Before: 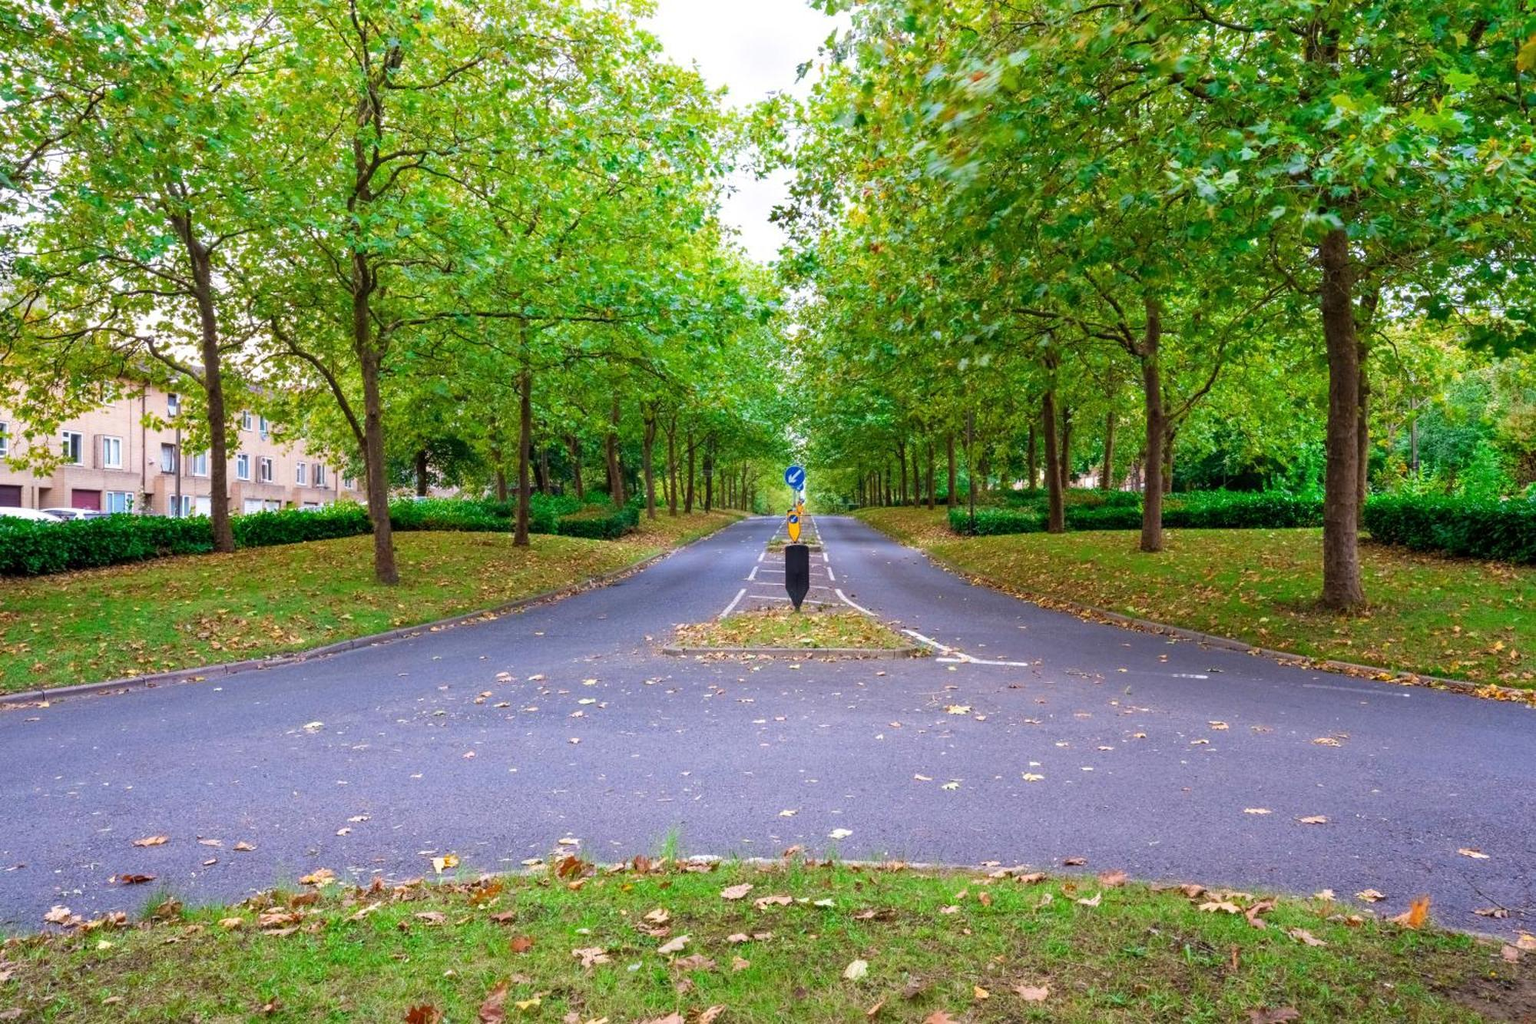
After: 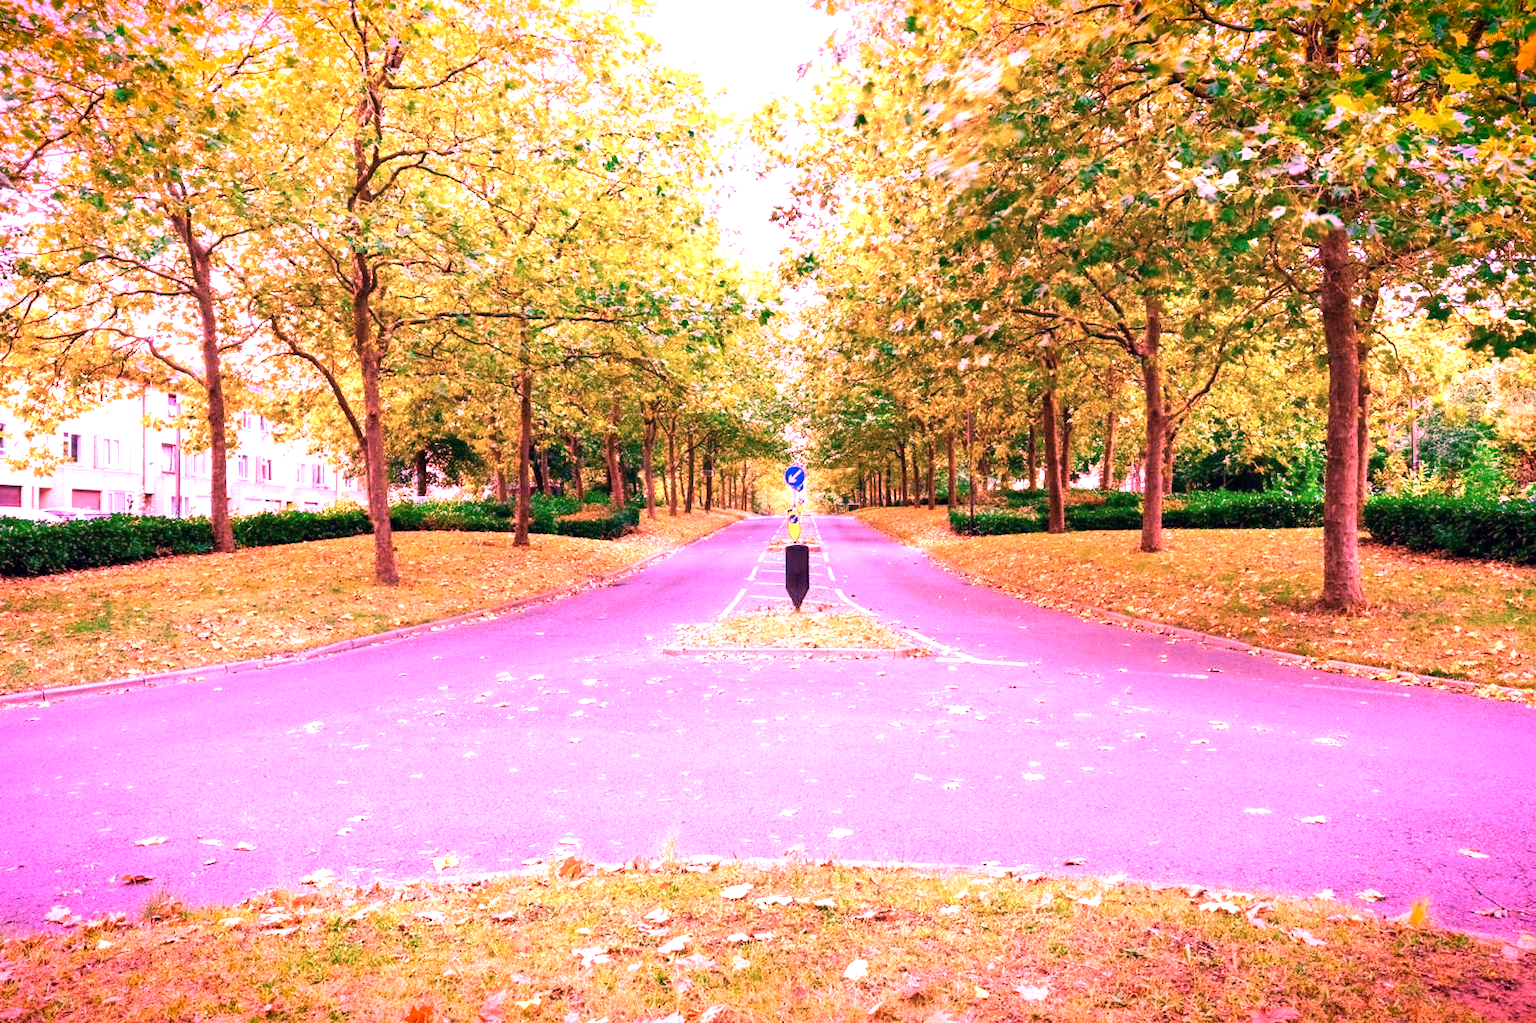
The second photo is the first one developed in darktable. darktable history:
denoise (profiled): patch size 4, strength 0.75, central pixel weight 0, a [0, 0, 0], b [0, 0, 0], mode non-local means, y [[0, 0, 0.5 ×5] ×4, [0.5 ×7], [0.5 ×7]], fix various bugs in algorithm false, upgrade profiled transform false, color mode RGB, compensate highlight preservation false | blend: blend mode normal, opacity 100%; mask: uniform (no mask)
shadows and highlights: shadows 30.86, highlights 0, soften with gaussian | blend: blend mode normal, opacity 67%; mask: uniform (no mask)
exposure: black level correction 0.001, compensate highlight preservation false
contrast brightness saturation: contrast 0.07
white balance: red 2.386, blue 1.474
color balance: mode lift, gamma, gain (sRGB)
color zones: curves: ch0 [(0, 0.558) (0.143, 0.559) (0.286, 0.529) (0.429, 0.505) (0.571, 0.5) (0.714, 0.5) (0.857, 0.5) (1, 0.558)]; ch1 [(0, 0.469) (0.01, 0.469) (0.12, 0.446) (0.248, 0.469) (0.5, 0.5) (0.748, 0.5) (0.99, 0.469) (1, 0.469)]
vignetting: fall-off start 98.29%, fall-off radius 100%, brightness -1, saturation 0.5, width/height ratio 1.428
color correction: highlights a* 0.207, highlights b* 2.7, shadows a* -0.874, shadows b* -4.78
tone curve: curves: ch0 [(0, 0) (0.265, 0.253) (0.732, 0.751) (1, 1)], color space Lab, linked channels, preserve colors none | blend: blend mode normal, opacity 66%; mask: uniform (no mask)
